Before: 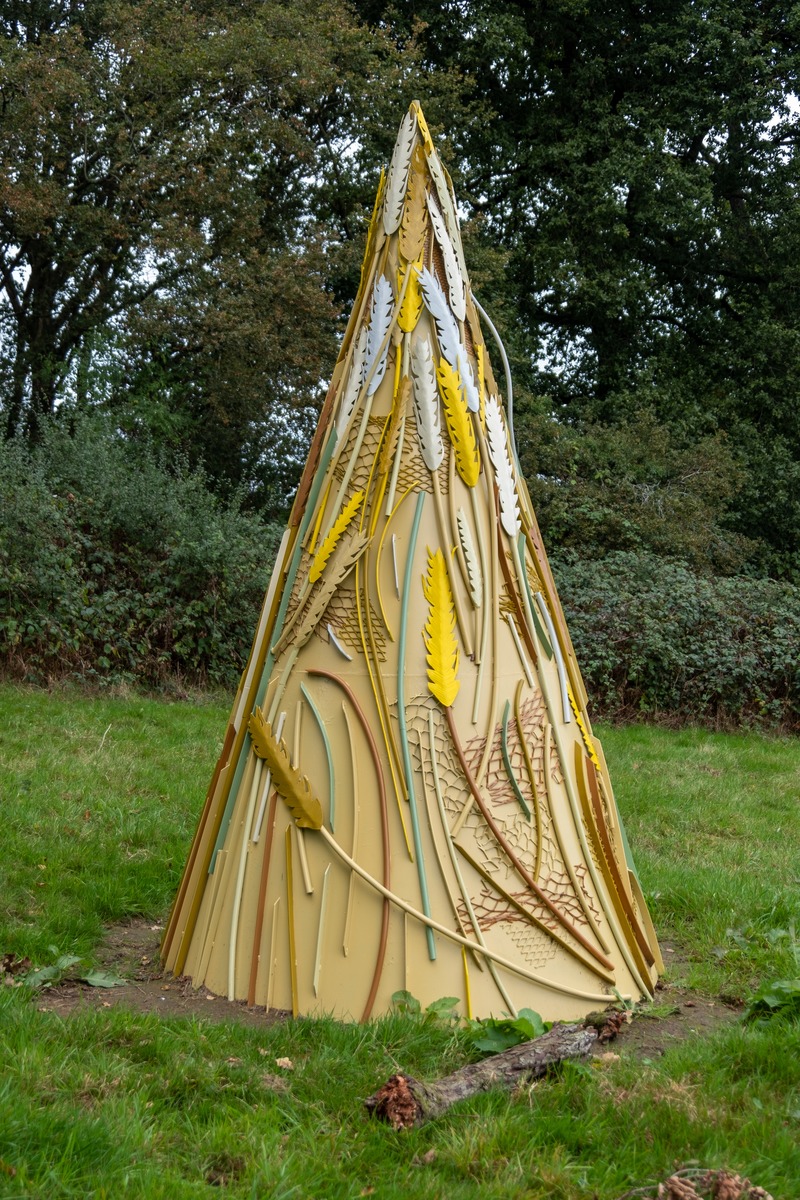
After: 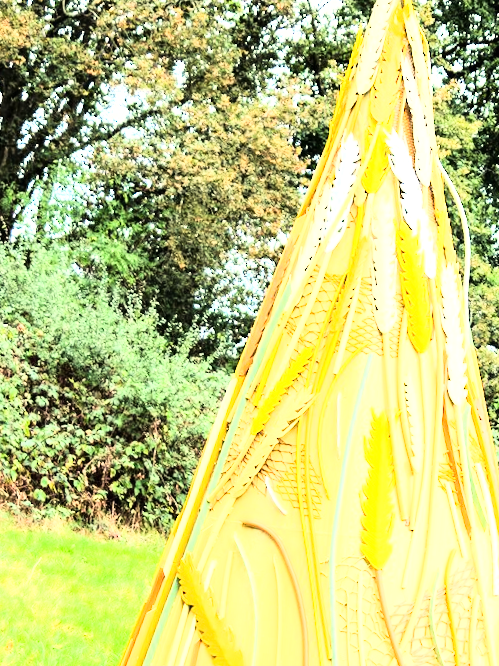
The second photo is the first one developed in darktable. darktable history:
white balance: red 1.045, blue 0.932
exposure: black level correction 0, exposure 2.327 EV, compensate exposure bias true, compensate highlight preservation false
crop and rotate: angle -4.99°, left 2.122%, top 6.945%, right 27.566%, bottom 30.519%
rgb curve: curves: ch0 [(0, 0) (0.21, 0.15) (0.24, 0.21) (0.5, 0.75) (0.75, 0.96) (0.89, 0.99) (1, 1)]; ch1 [(0, 0.02) (0.21, 0.13) (0.25, 0.2) (0.5, 0.67) (0.75, 0.9) (0.89, 0.97) (1, 1)]; ch2 [(0, 0.02) (0.21, 0.13) (0.25, 0.2) (0.5, 0.67) (0.75, 0.9) (0.89, 0.97) (1, 1)], compensate middle gray true
